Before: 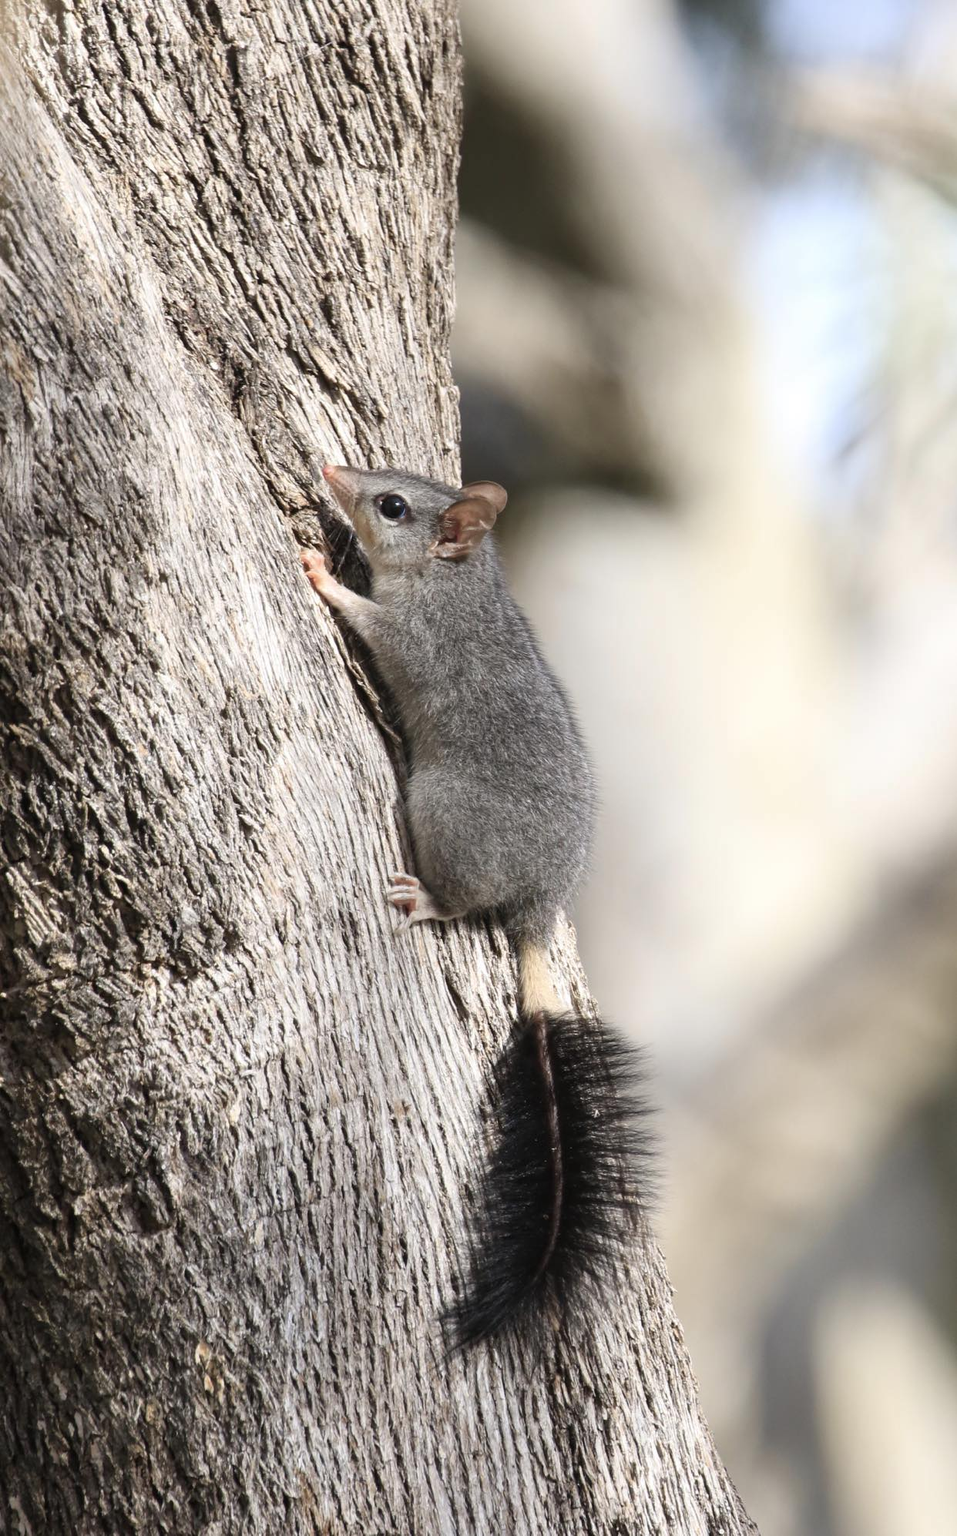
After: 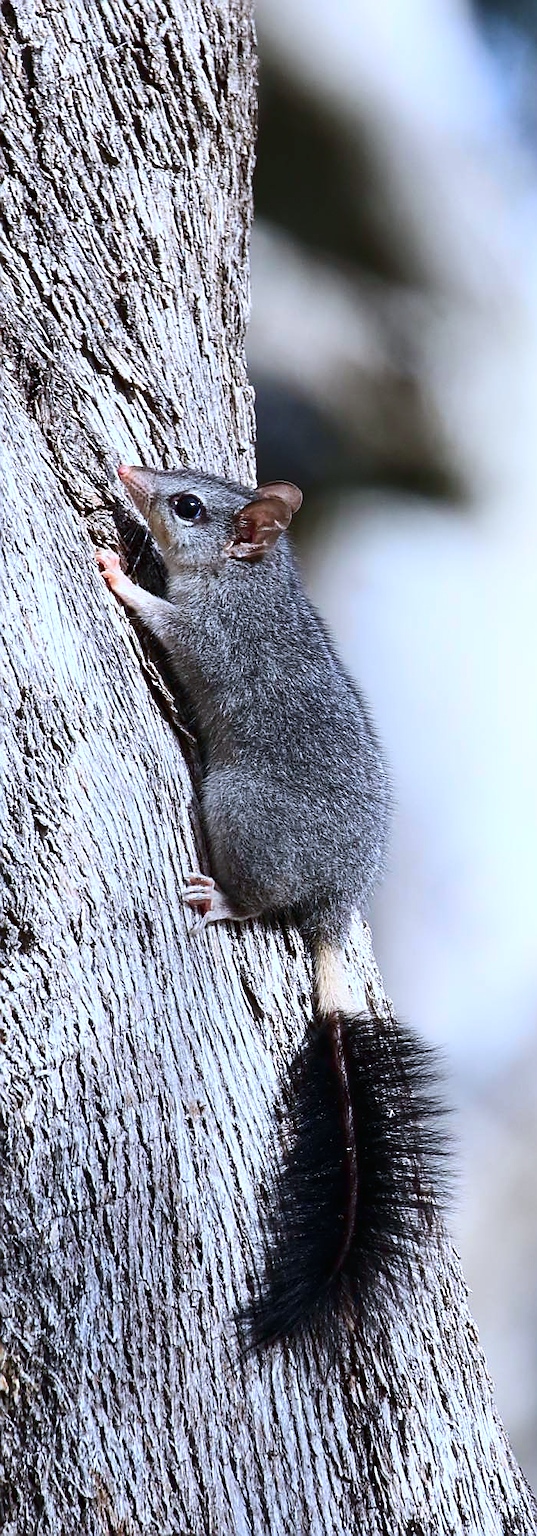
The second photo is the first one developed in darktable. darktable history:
sharpen: radius 1.4, amount 1.25, threshold 0.7
white balance: red 0.948, green 1.02, blue 1.176
crop: left 21.496%, right 22.254%
contrast brightness saturation: contrast 0.19, brightness -0.11, saturation 0.21
